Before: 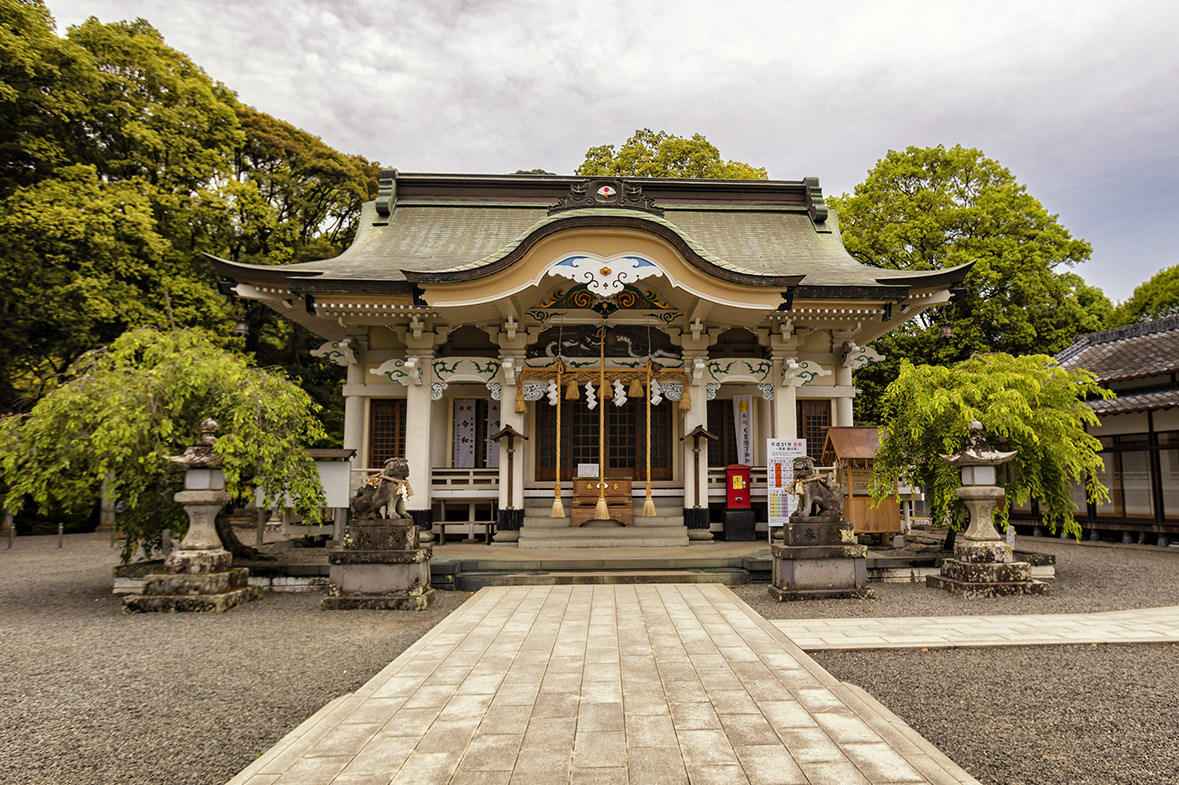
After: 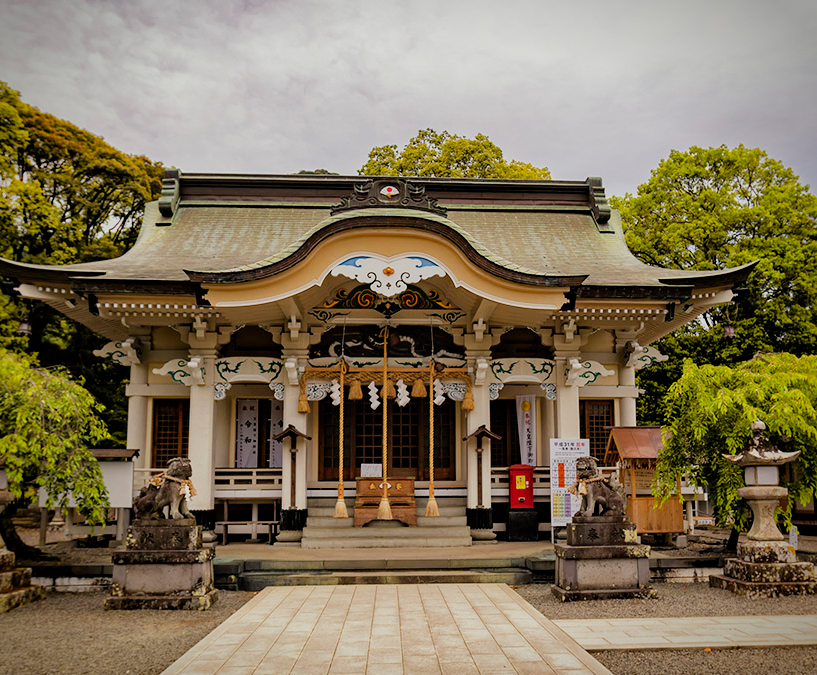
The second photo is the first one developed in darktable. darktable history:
rotate and perspective: automatic cropping off
haze removal: compatibility mode true, adaptive false
filmic rgb: hardness 4.17
crop: left 18.479%, right 12.2%, bottom 13.971%
vignetting: fall-off start 88.53%, fall-off radius 44.2%, saturation 0.376, width/height ratio 1.161
